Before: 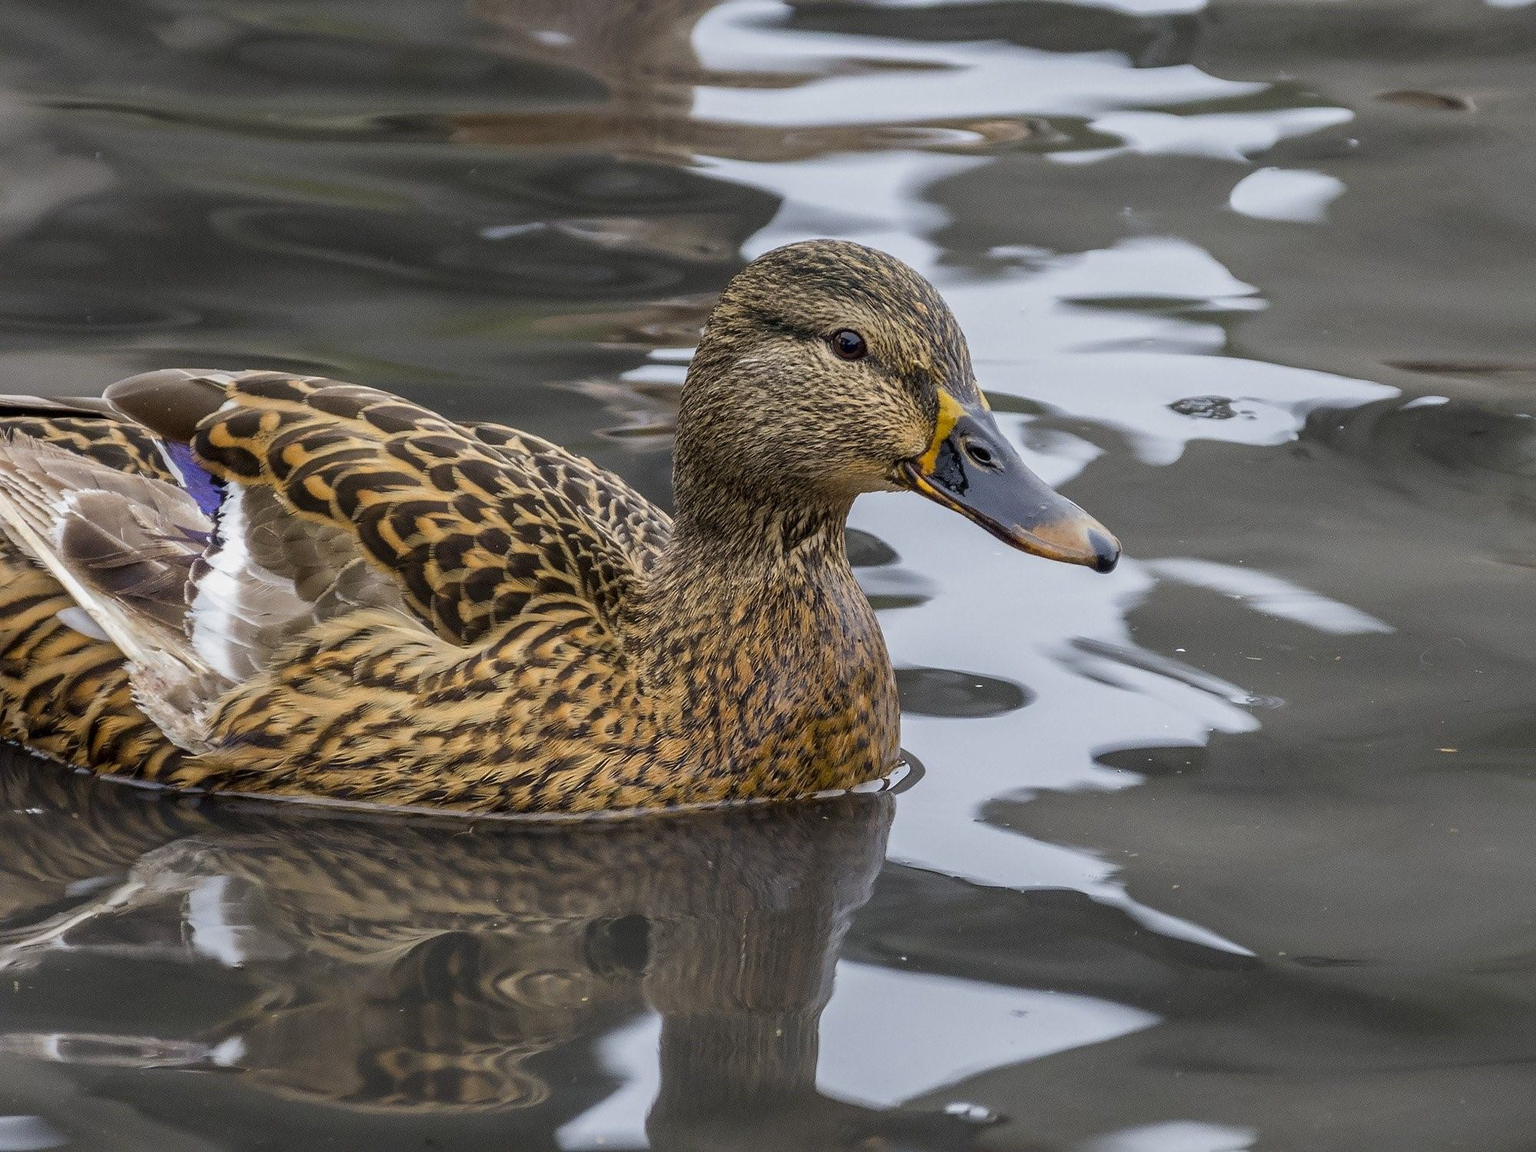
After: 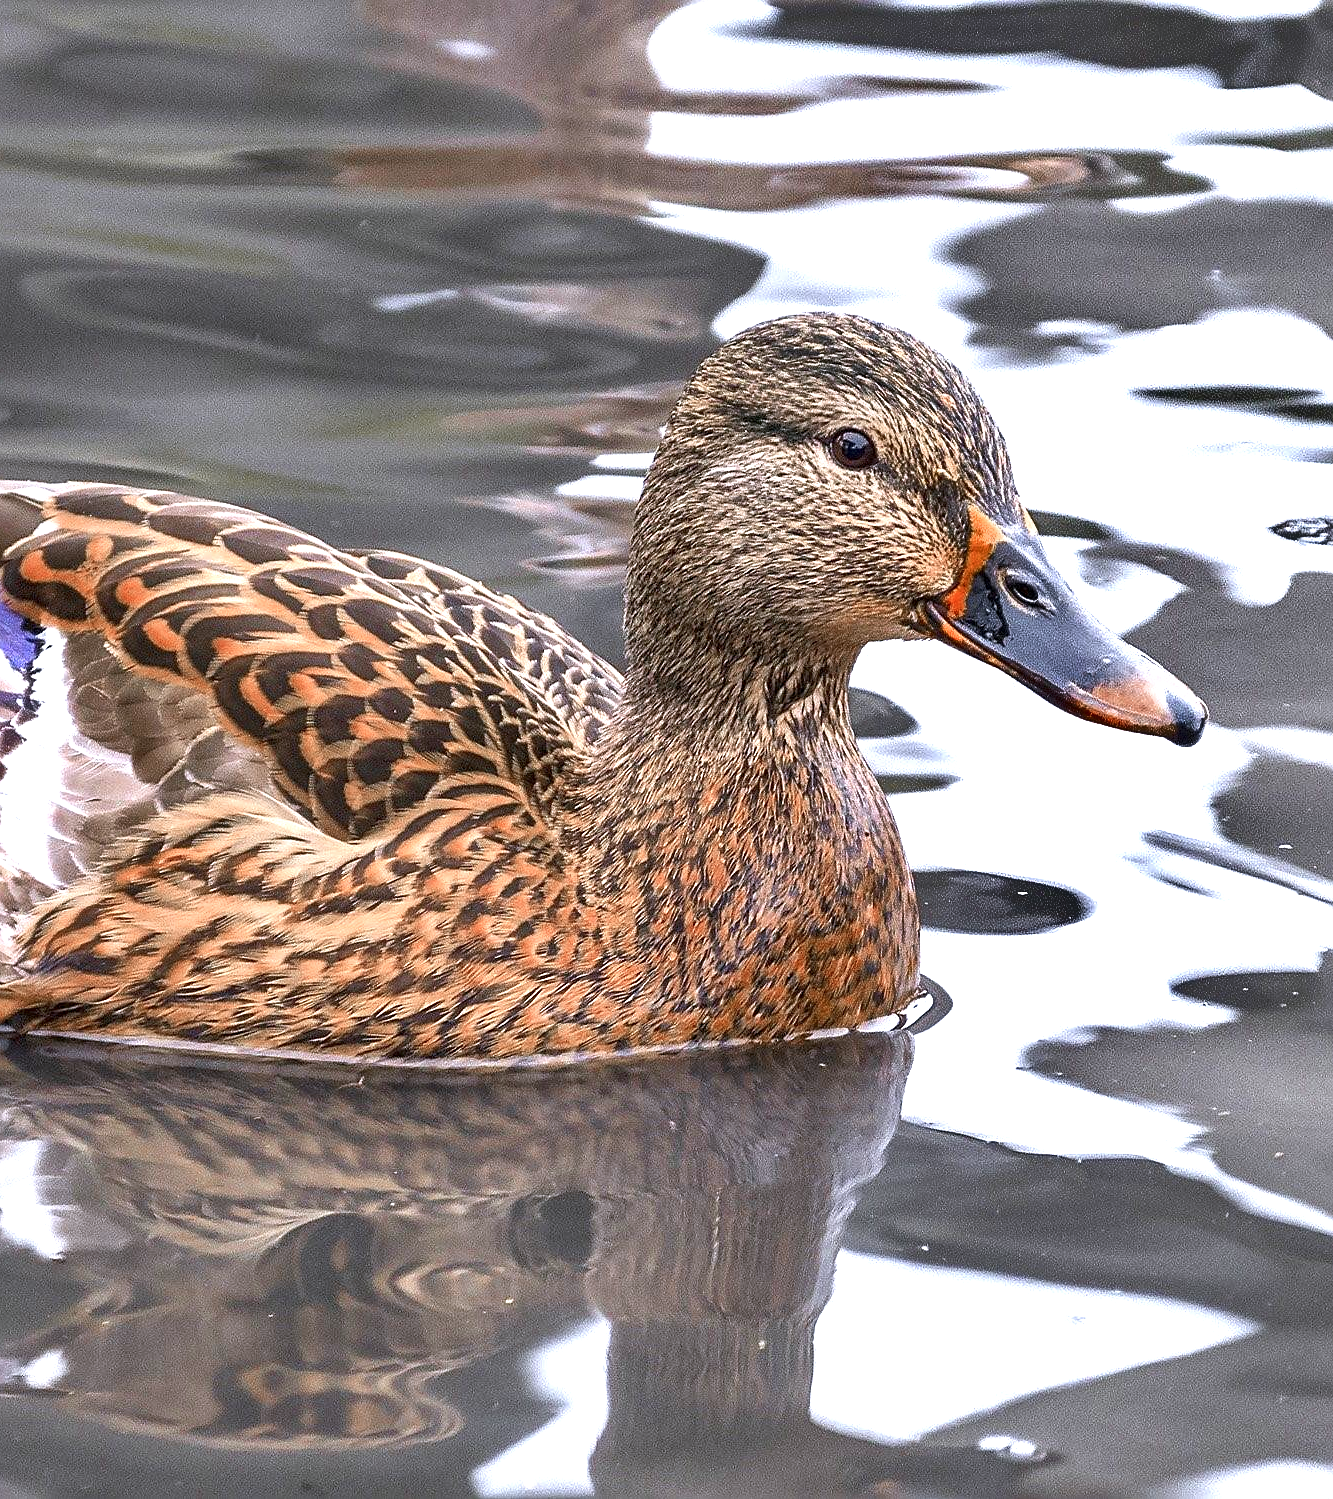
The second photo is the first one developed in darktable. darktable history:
white balance: red 1.004, blue 1.096
crop and rotate: left 12.648%, right 20.685%
shadows and highlights: soften with gaussian
sharpen: radius 1.967
exposure: black level correction 0, exposure 1.379 EV, compensate exposure bias true, compensate highlight preservation false
color zones: curves: ch0 [(0, 0.299) (0.25, 0.383) (0.456, 0.352) (0.736, 0.571)]; ch1 [(0, 0.63) (0.151, 0.568) (0.254, 0.416) (0.47, 0.558) (0.732, 0.37) (0.909, 0.492)]; ch2 [(0.004, 0.604) (0.158, 0.443) (0.257, 0.403) (0.761, 0.468)]
